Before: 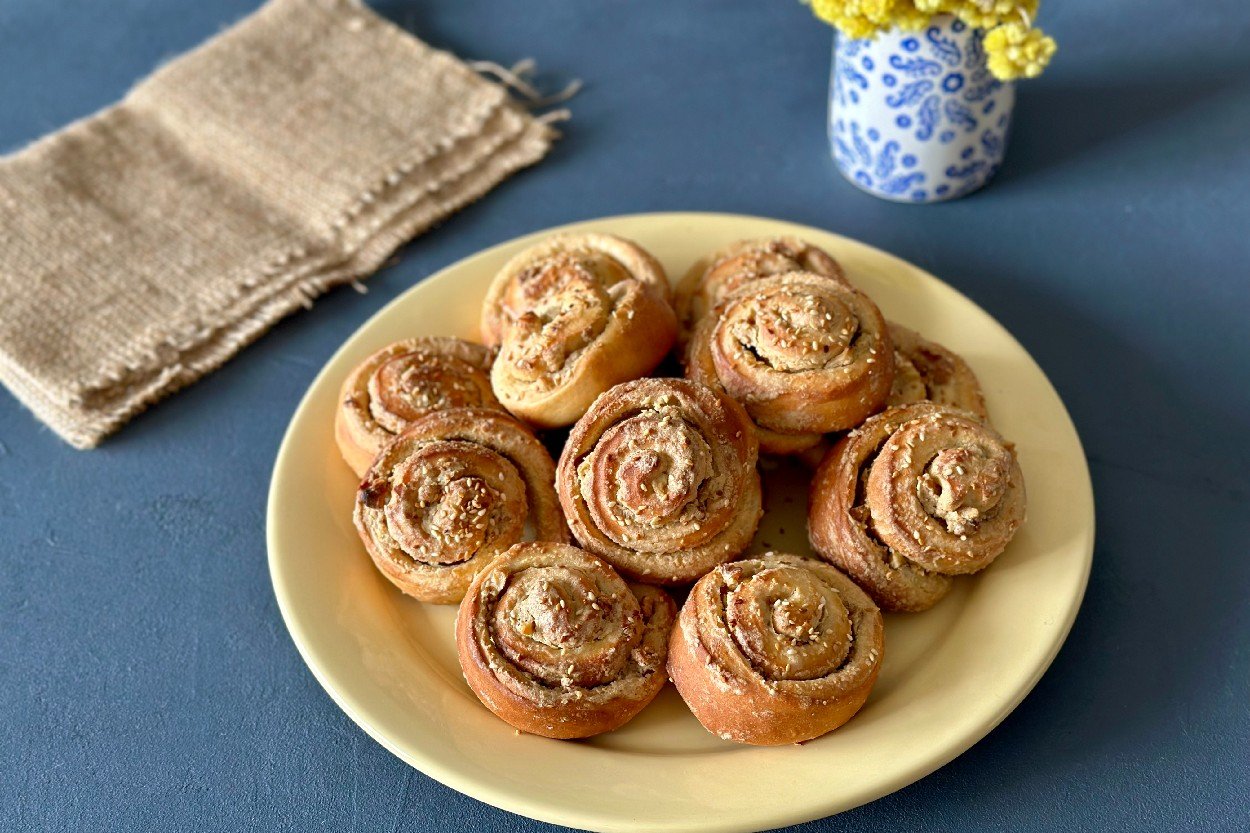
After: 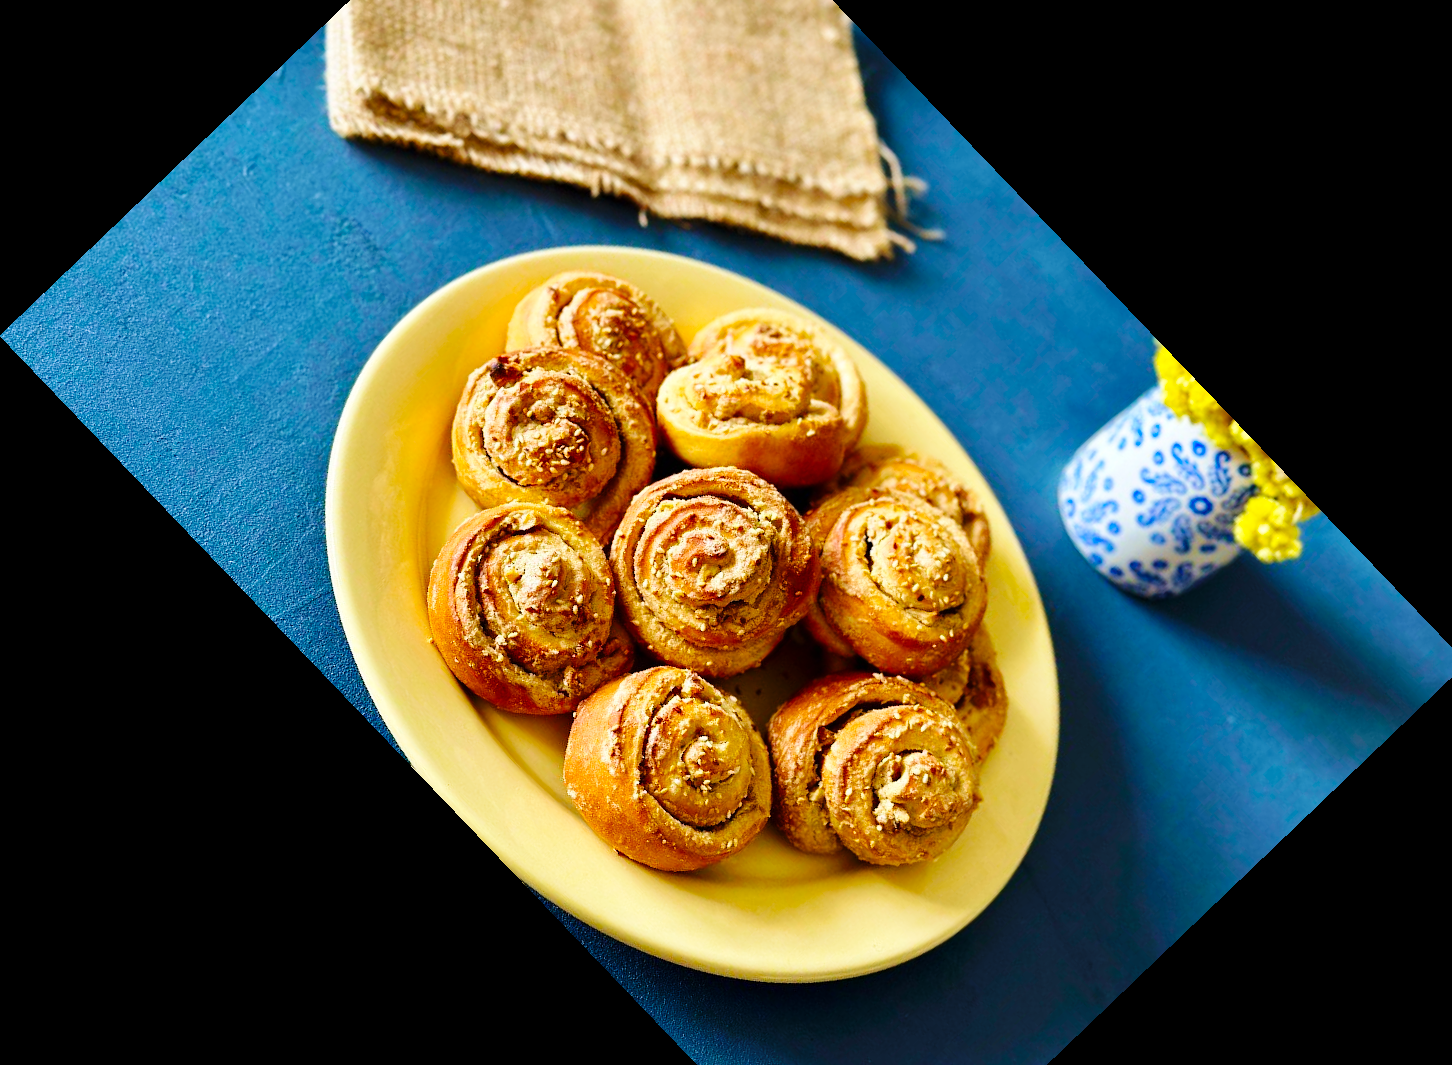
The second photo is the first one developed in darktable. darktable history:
color balance rgb: linear chroma grading › global chroma 13.3%, global vibrance 41.49%
velvia: on, module defaults
base curve: curves: ch0 [(0, 0) (0.036, 0.025) (0.121, 0.166) (0.206, 0.329) (0.605, 0.79) (1, 1)], preserve colors none
crop and rotate: angle -46.26°, top 16.234%, right 0.912%, bottom 11.704%
